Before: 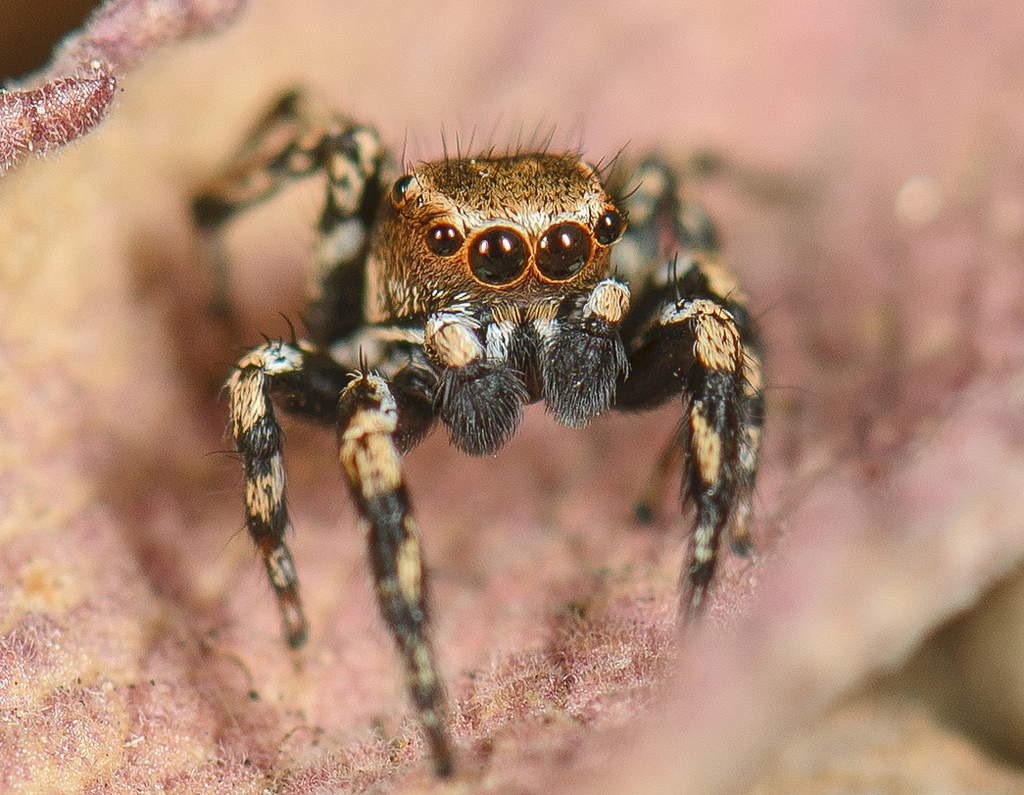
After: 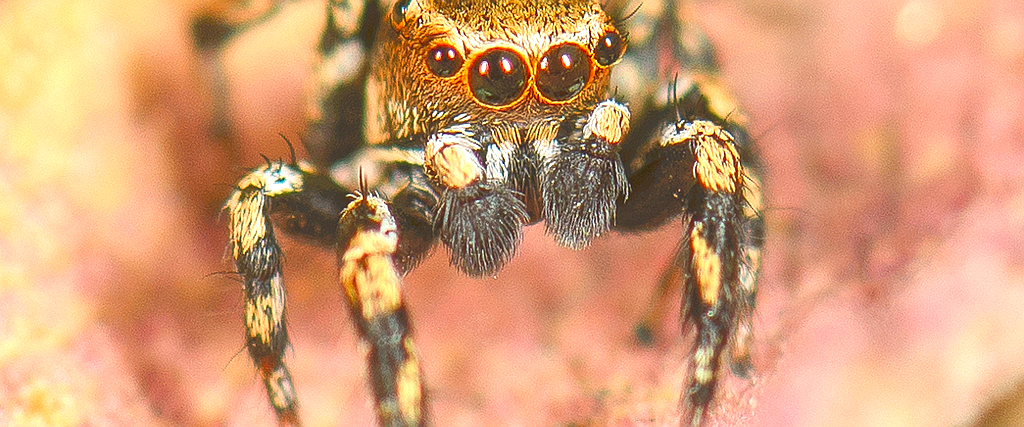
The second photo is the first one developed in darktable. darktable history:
exposure: exposure 1.155 EV, compensate highlight preservation false
sharpen: radius 0.982, amount 0.607
crop and rotate: top 22.558%, bottom 23.693%
color correction: highlights a* 5.81, highlights b* 4.85
contrast brightness saturation: contrast -0.206, saturation 0.189
